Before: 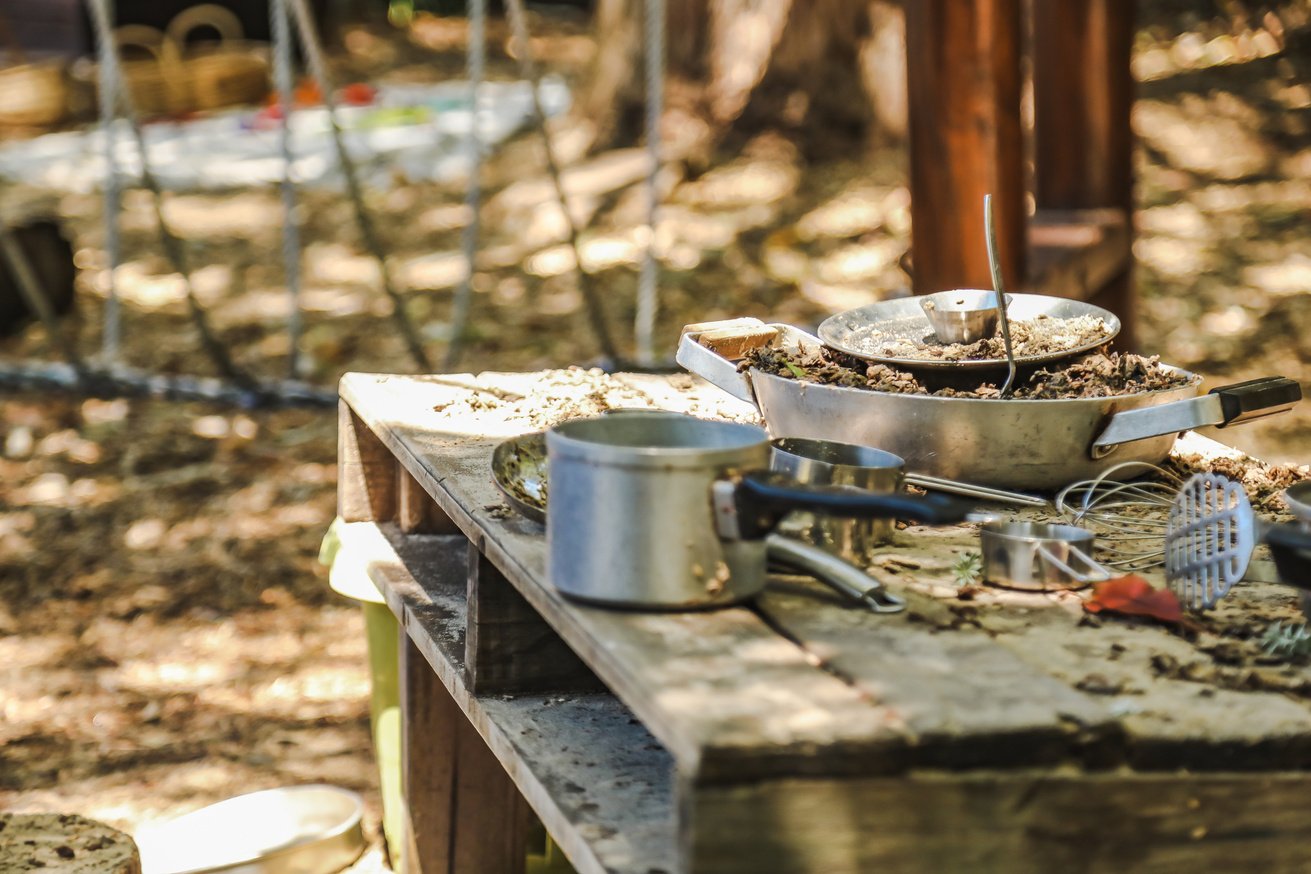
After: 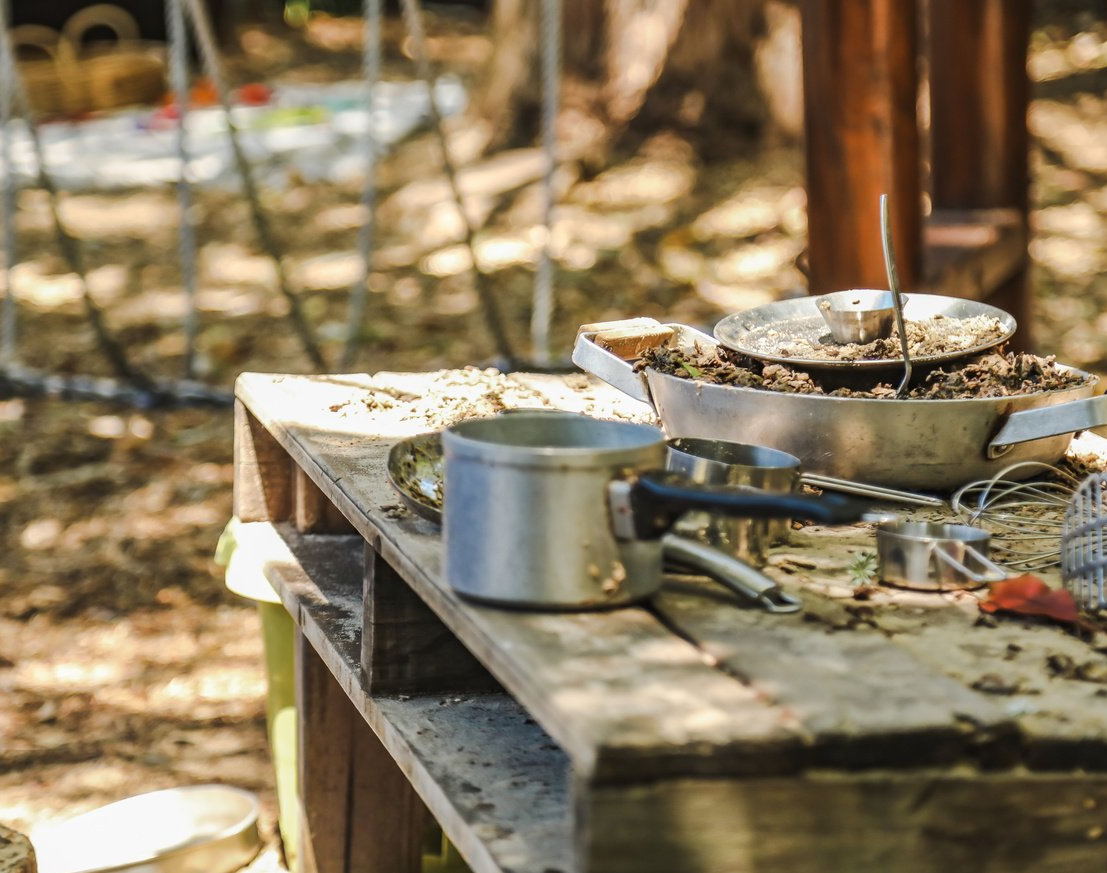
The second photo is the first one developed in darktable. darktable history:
crop: left 8.009%, right 7.503%
